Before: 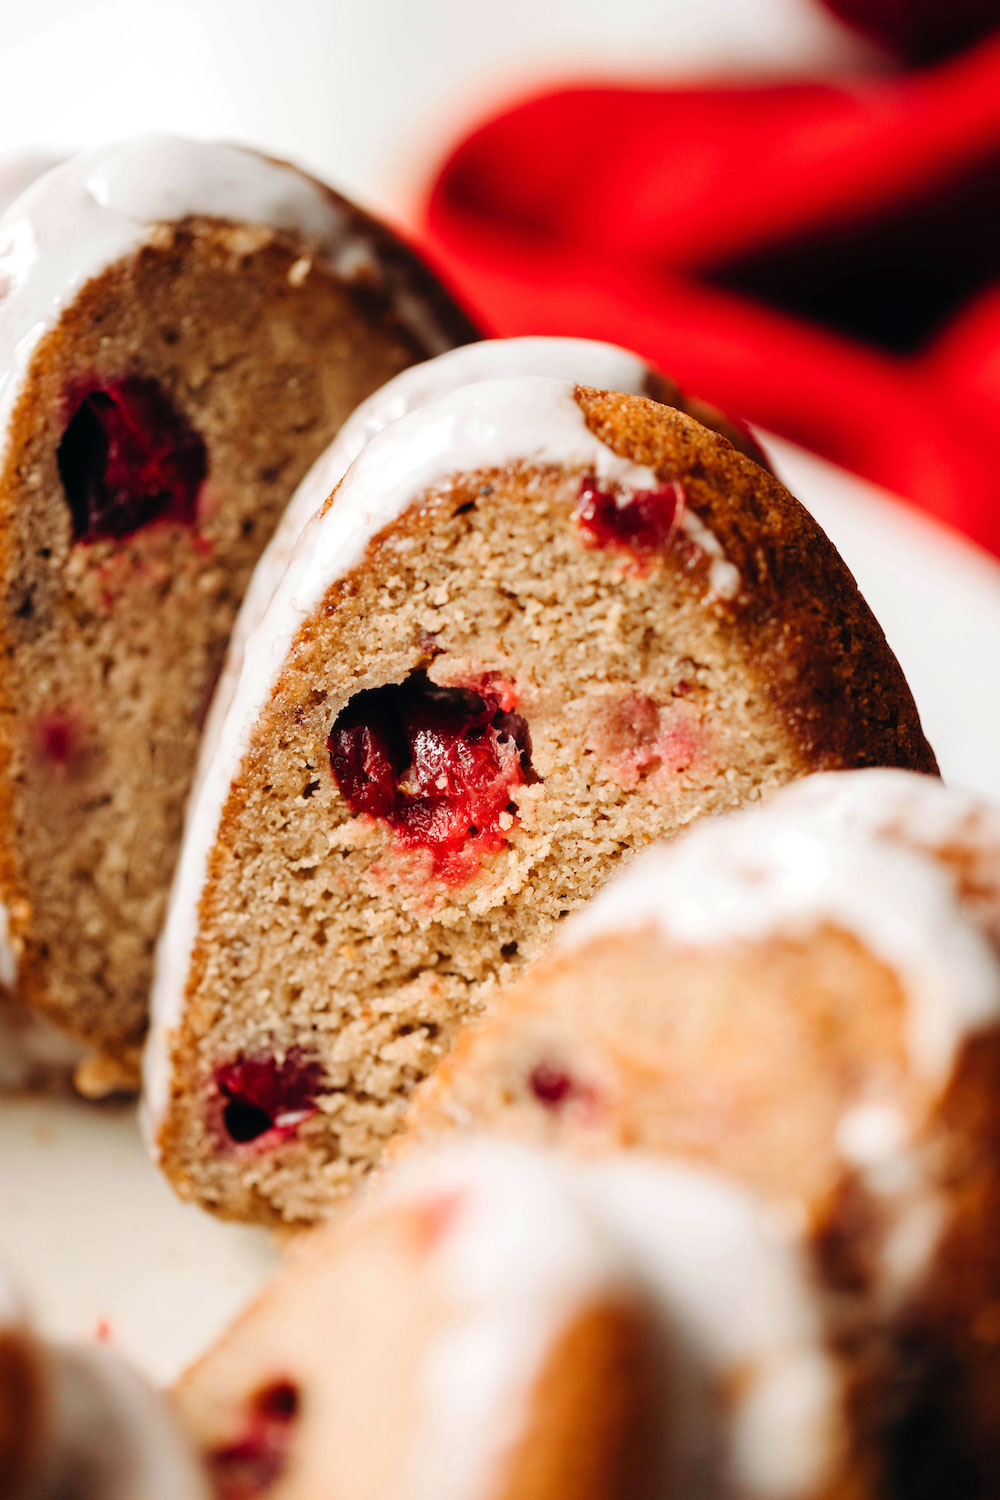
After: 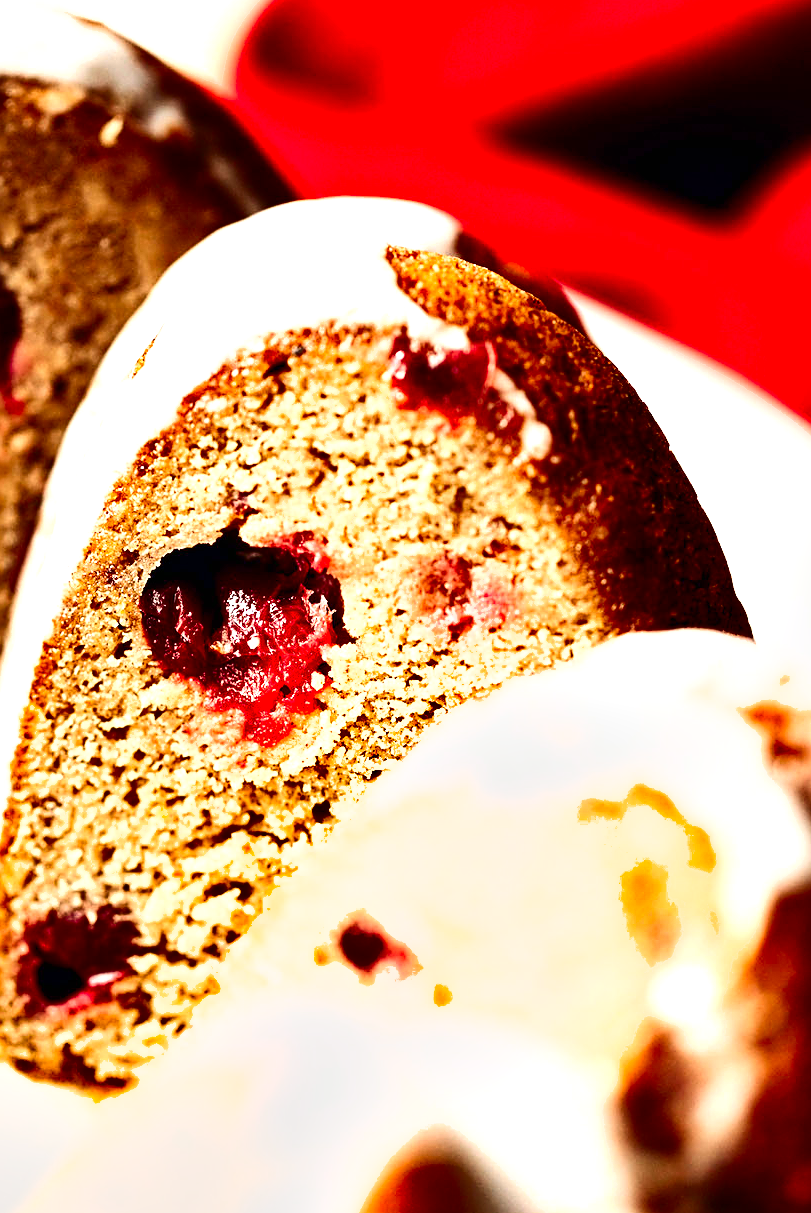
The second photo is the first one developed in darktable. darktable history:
sharpen: amount 0.491
shadows and highlights: low approximation 0.01, soften with gaussian
contrast brightness saturation: contrast 0.239, brightness -0.24, saturation 0.137
exposure: black level correction 0, exposure 1.101 EV, compensate highlight preservation false
crop: left 18.844%, top 9.356%, right 0%, bottom 9.775%
tone equalizer: edges refinement/feathering 500, mask exposure compensation -1.57 EV, preserve details no
